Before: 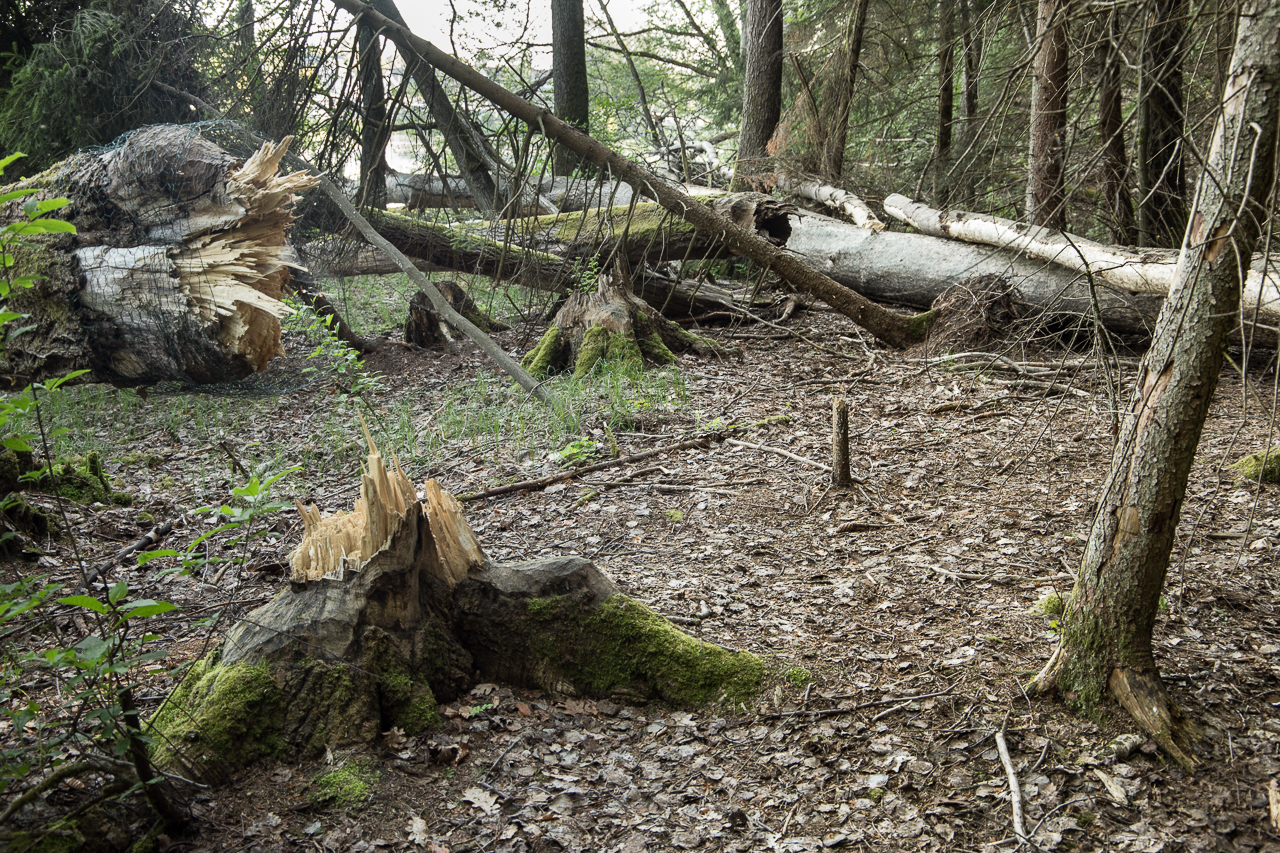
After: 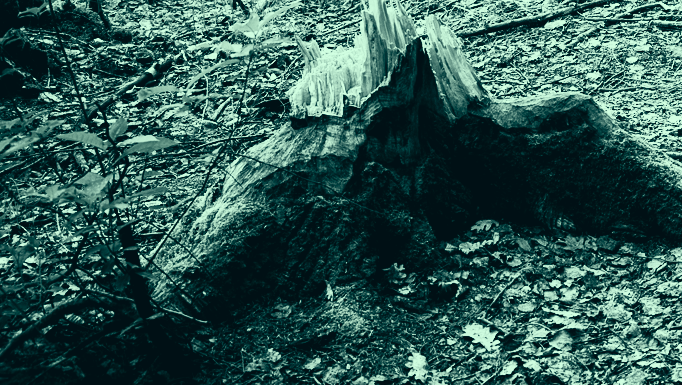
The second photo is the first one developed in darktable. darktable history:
crop and rotate: top 54.612%, right 46.687%, bottom 0.219%
color correction: highlights a* -19.55, highlights b* 9.8, shadows a* -19.81, shadows b* -10.25
exposure: exposure 0.201 EV, compensate highlight preservation false
contrast brightness saturation: contrast -0.029, brightness -0.585, saturation -0.981
base curve: curves: ch0 [(0, 0) (0.012, 0.01) (0.073, 0.168) (0.31, 0.711) (0.645, 0.957) (1, 1)], preserve colors none
